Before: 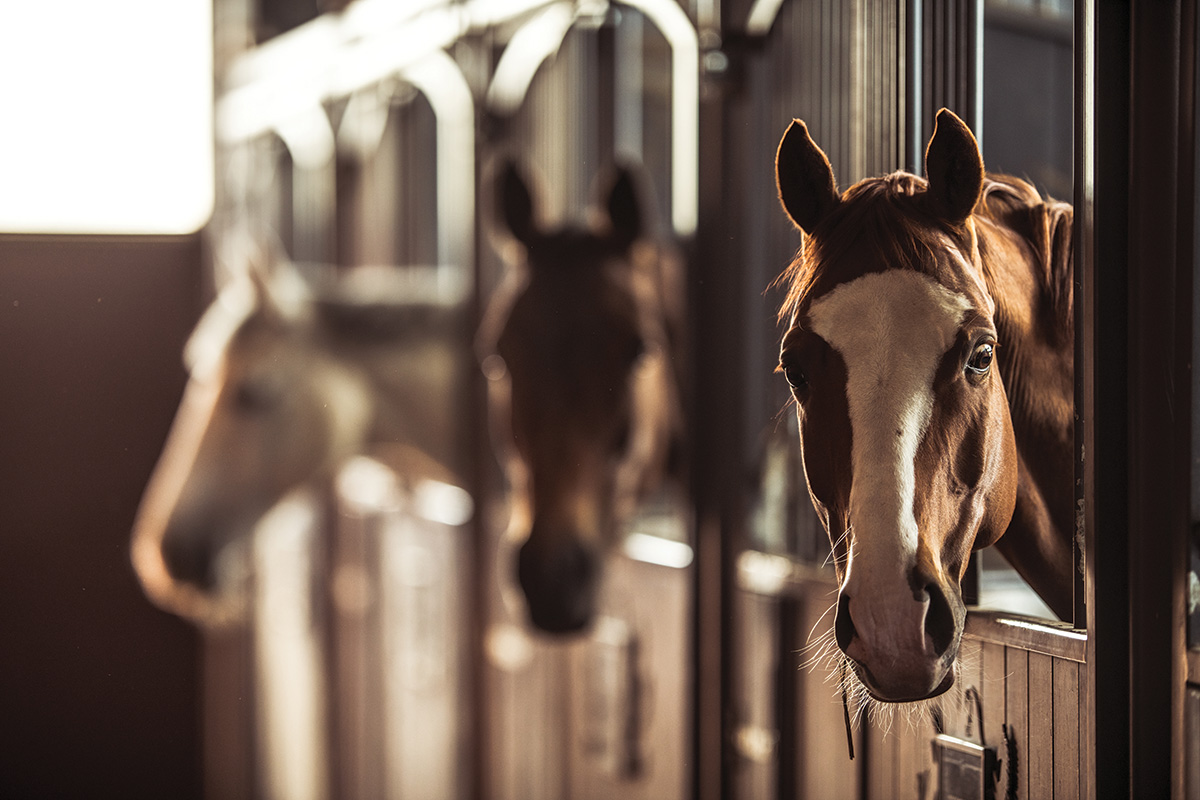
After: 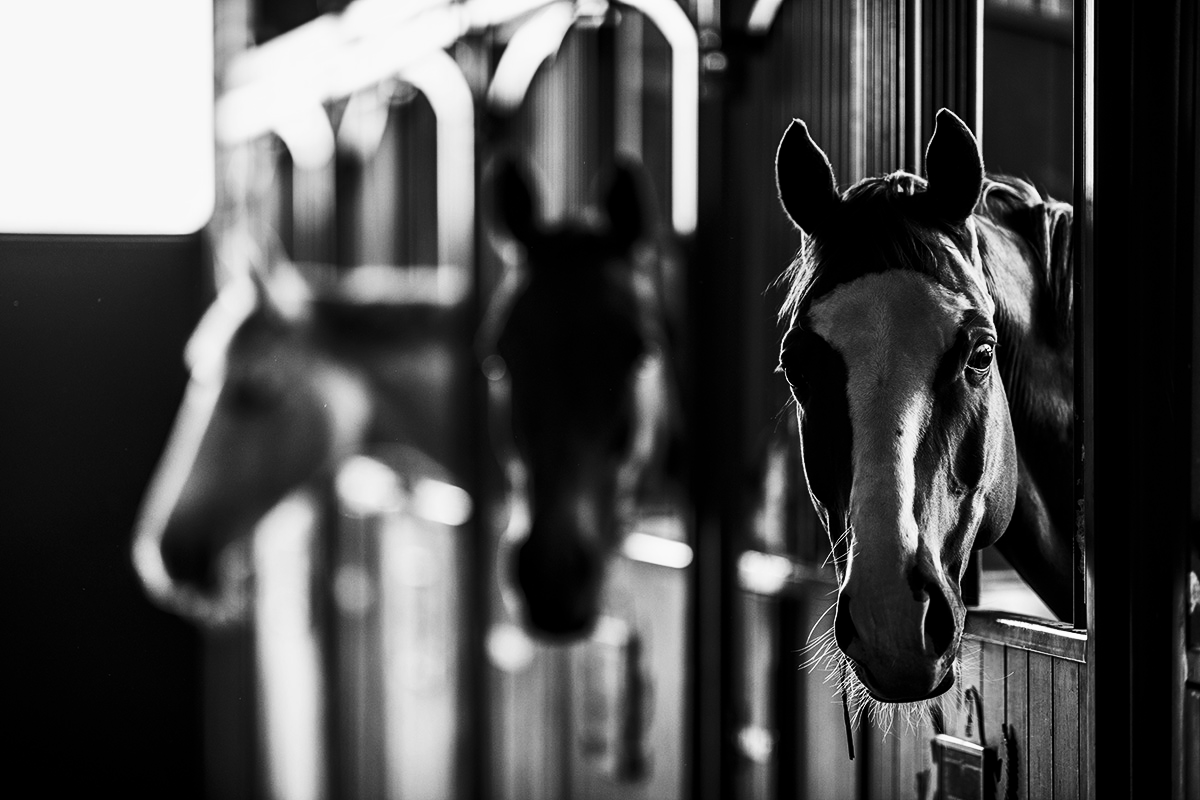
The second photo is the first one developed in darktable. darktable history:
contrast equalizer: octaves 7, y [[0.6 ×6], [0.55 ×6], [0 ×6], [0 ×6], [0 ×6]], mix 0.15
contrast brightness saturation: contrast 0.32, brightness -0.08, saturation 0.17
monochrome: on, module defaults
exposure: black level correction 0.006, exposure -0.226 EV, compensate highlight preservation false
